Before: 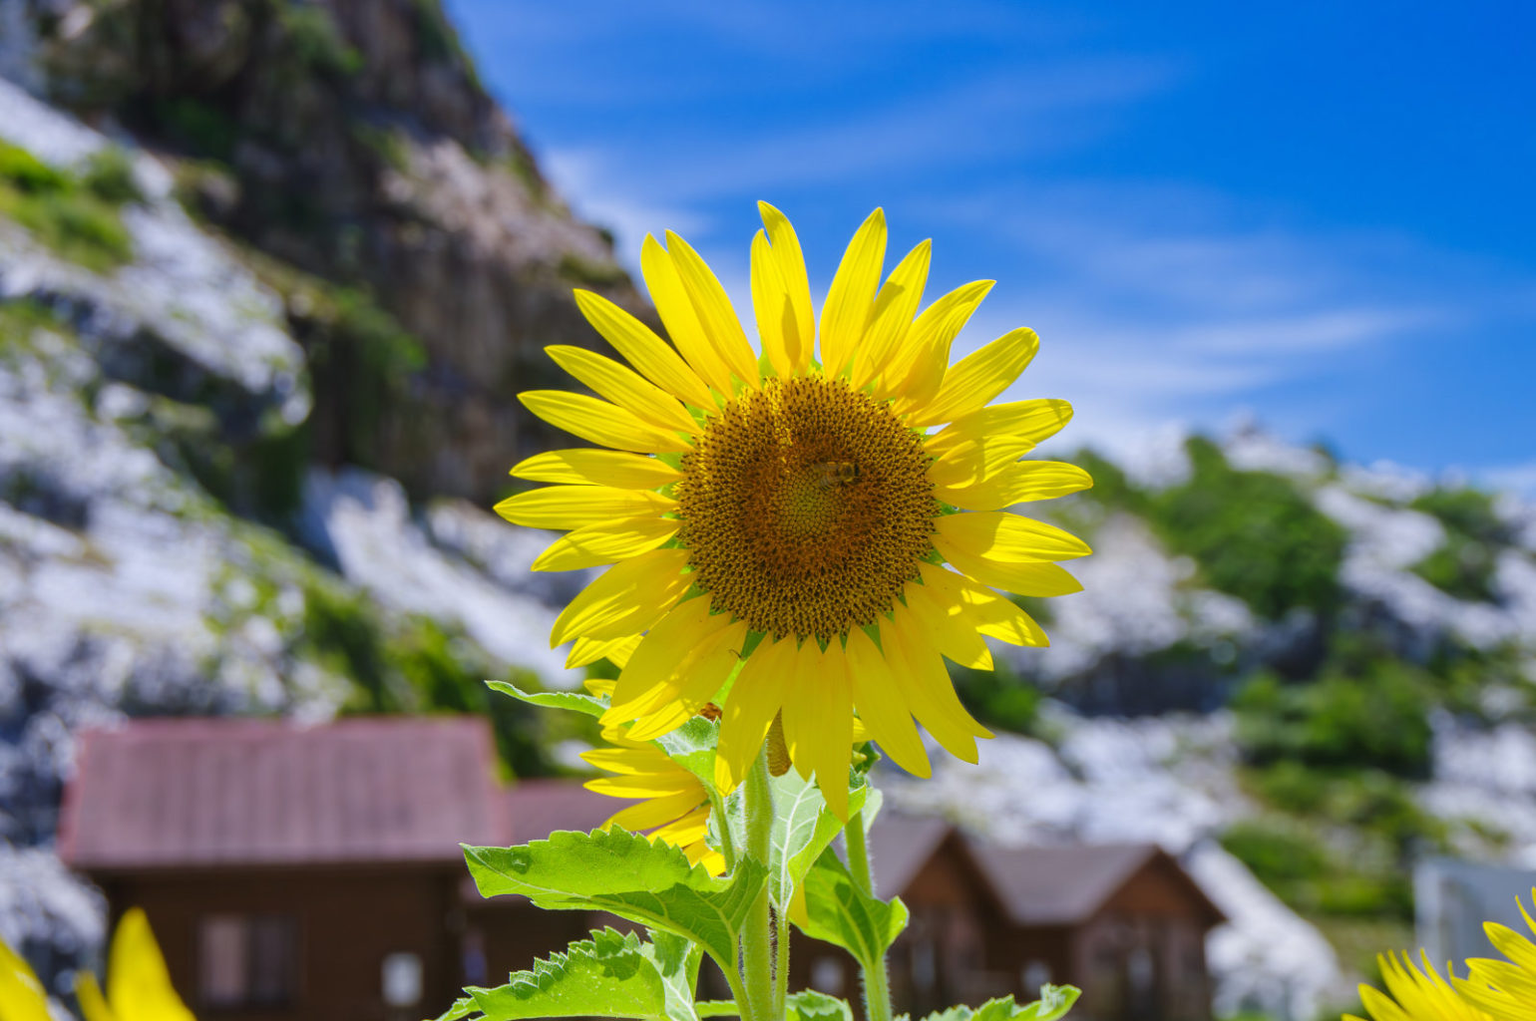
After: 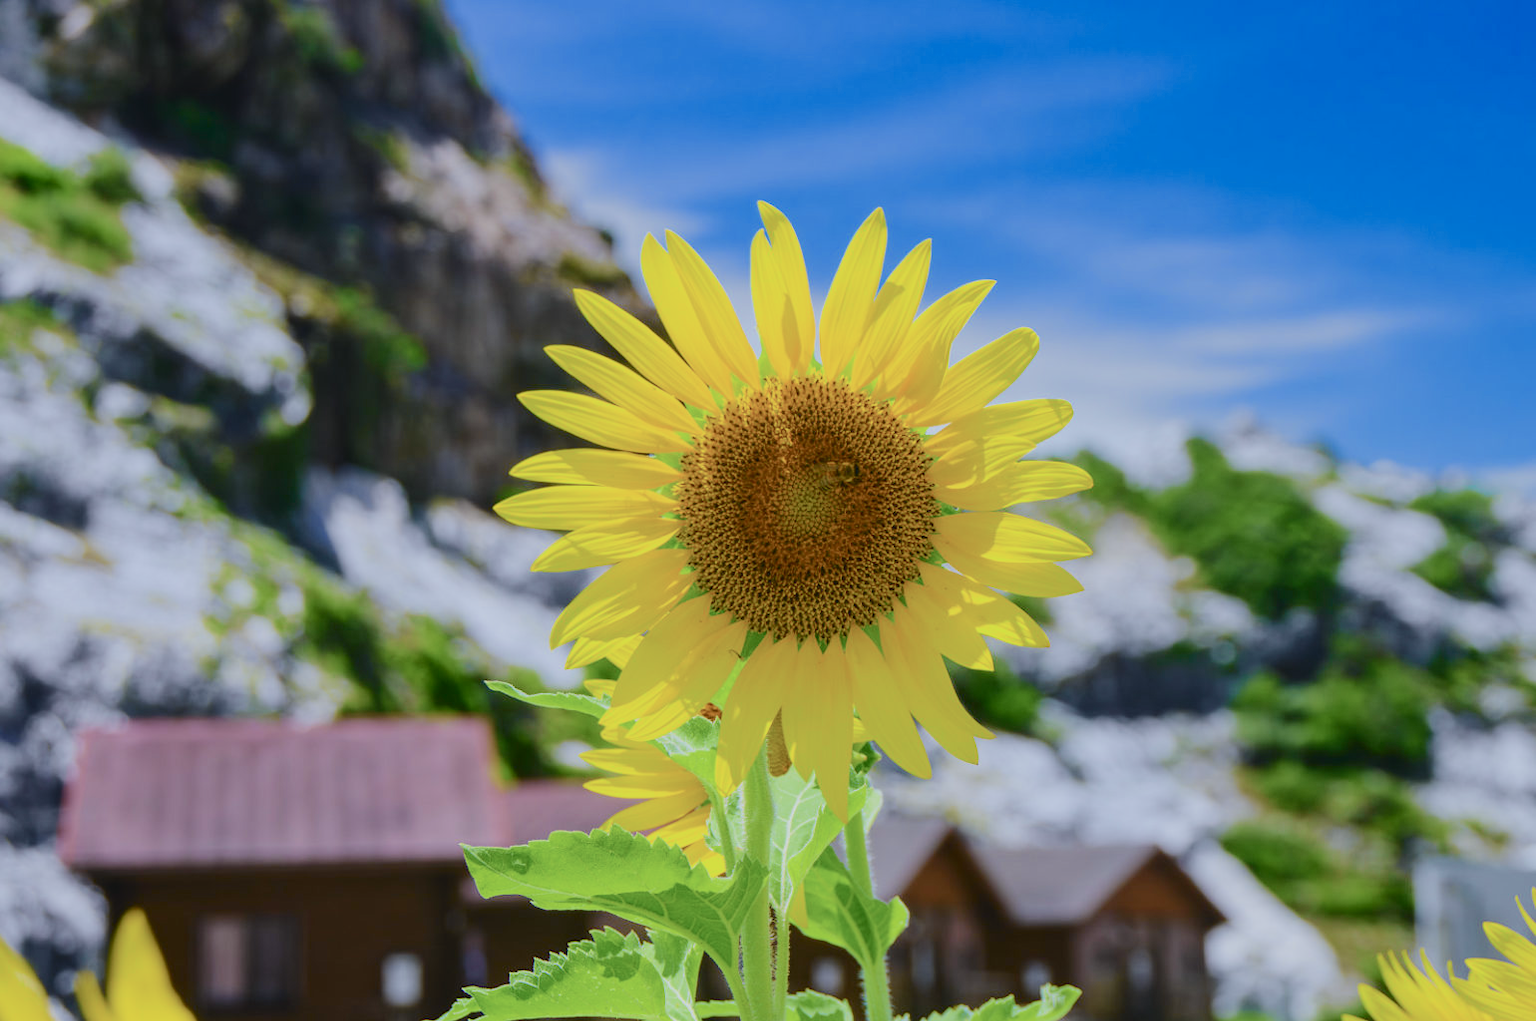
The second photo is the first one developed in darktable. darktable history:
tone curve: curves: ch0 [(0, 0.046) (0.037, 0.056) (0.176, 0.162) (0.33, 0.331) (0.432, 0.475) (0.601, 0.665) (0.843, 0.876) (1, 1)]; ch1 [(0, 0) (0.339, 0.349) (0.445, 0.42) (0.476, 0.47) (0.497, 0.492) (0.523, 0.514) (0.557, 0.558) (0.632, 0.615) (0.728, 0.746) (1, 1)]; ch2 [(0, 0) (0.327, 0.324) (0.417, 0.44) (0.46, 0.453) (0.502, 0.495) (0.526, 0.52) (0.54, 0.55) (0.606, 0.626) (0.745, 0.704) (1, 1)], color space Lab, independent channels, preserve colors none
filmic rgb: middle gray luminance 18.42%, black relative exposure -10.5 EV, white relative exposure 3.4 EV, threshold 6 EV, target black luminance 0%, hardness 6.03, latitude 99%, contrast 0.847, shadows ↔ highlights balance 0.505%, add noise in highlights 0, preserve chrominance max RGB, color science v3 (2019), use custom middle-gray values true, iterations of high-quality reconstruction 0, contrast in highlights soft, enable highlight reconstruction true
